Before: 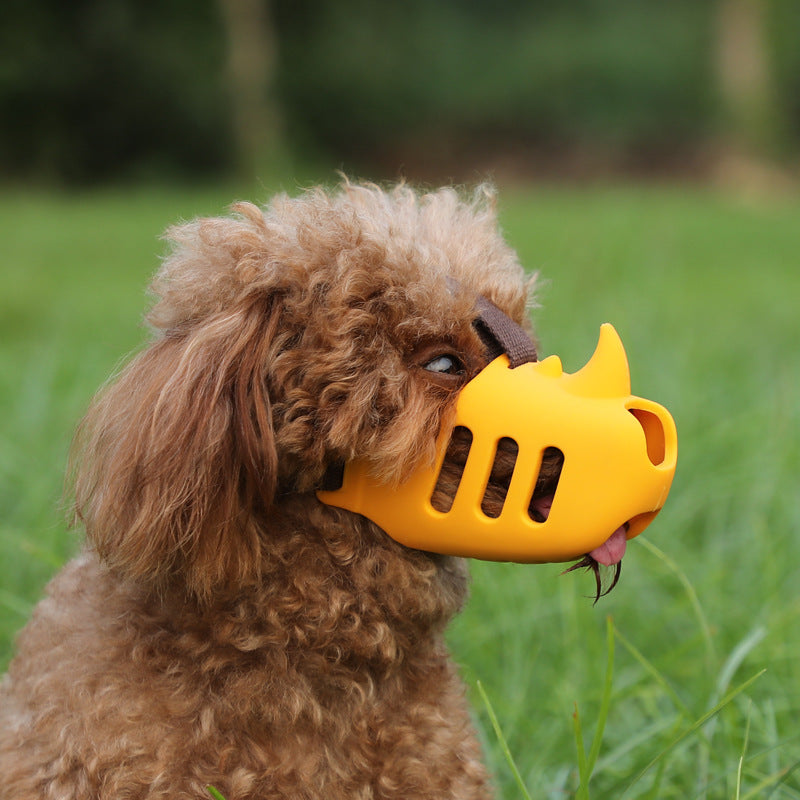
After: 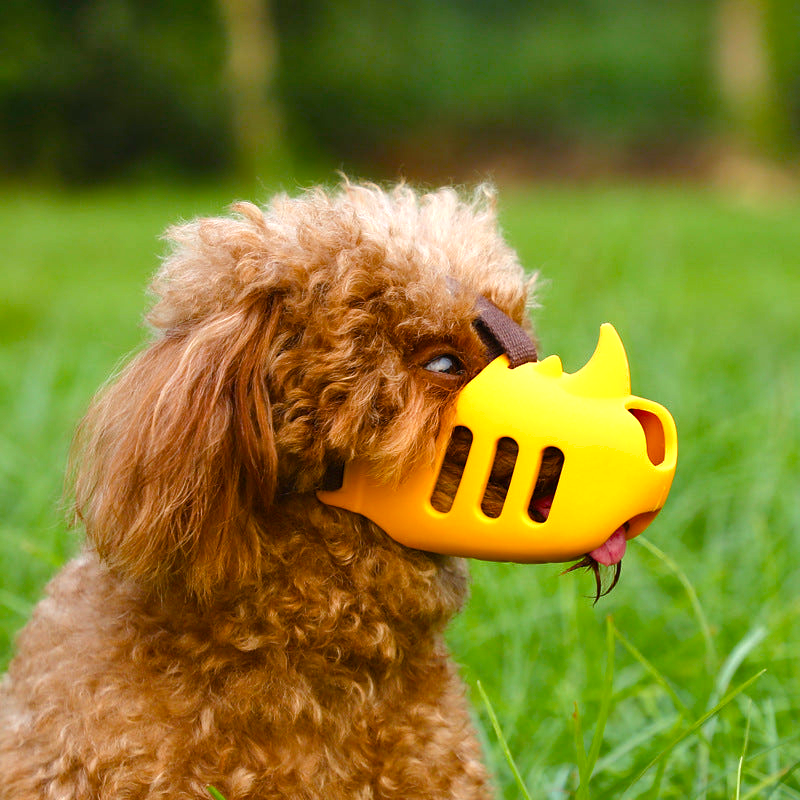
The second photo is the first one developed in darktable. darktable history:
color balance rgb: linear chroma grading › shadows -2.2%, linear chroma grading › highlights -15%, linear chroma grading › global chroma -10%, linear chroma grading › mid-tones -10%, perceptual saturation grading › global saturation 45%, perceptual saturation grading › highlights -50%, perceptual saturation grading › shadows 30%, perceptual brilliance grading › global brilliance 18%, global vibrance 45%
shadows and highlights: white point adjustment 1, soften with gaussian
